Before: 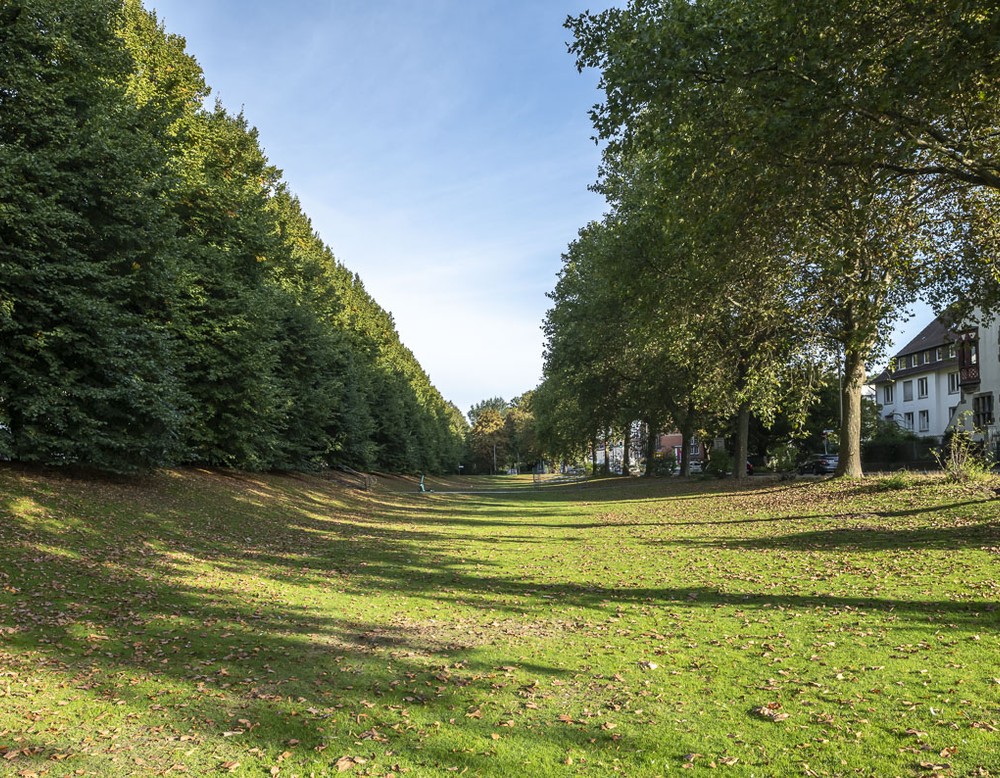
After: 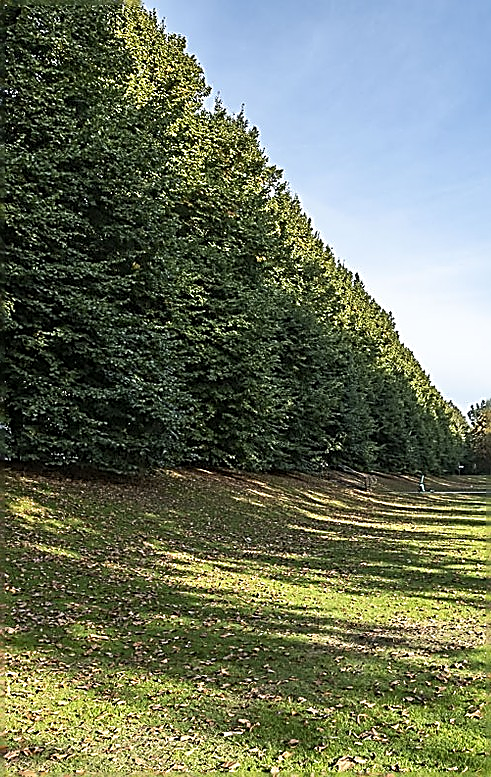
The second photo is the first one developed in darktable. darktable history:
crop and rotate: left 0%, top 0%, right 50.845%
sharpen: amount 2
